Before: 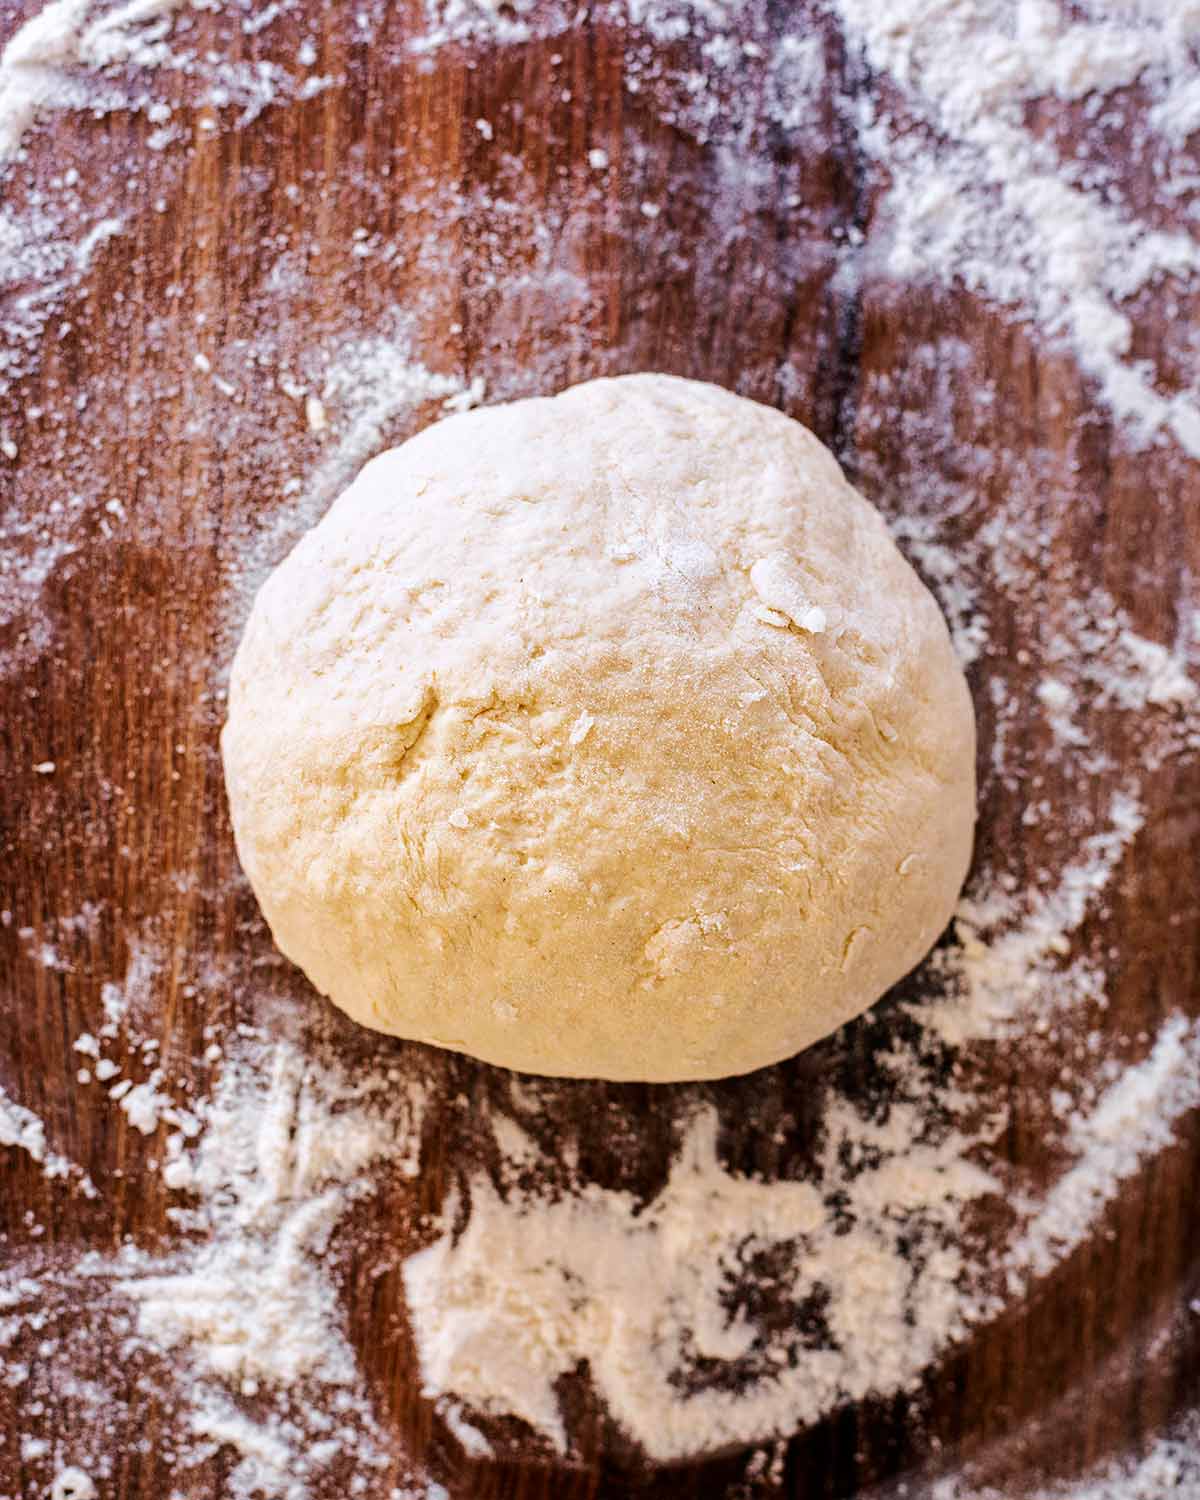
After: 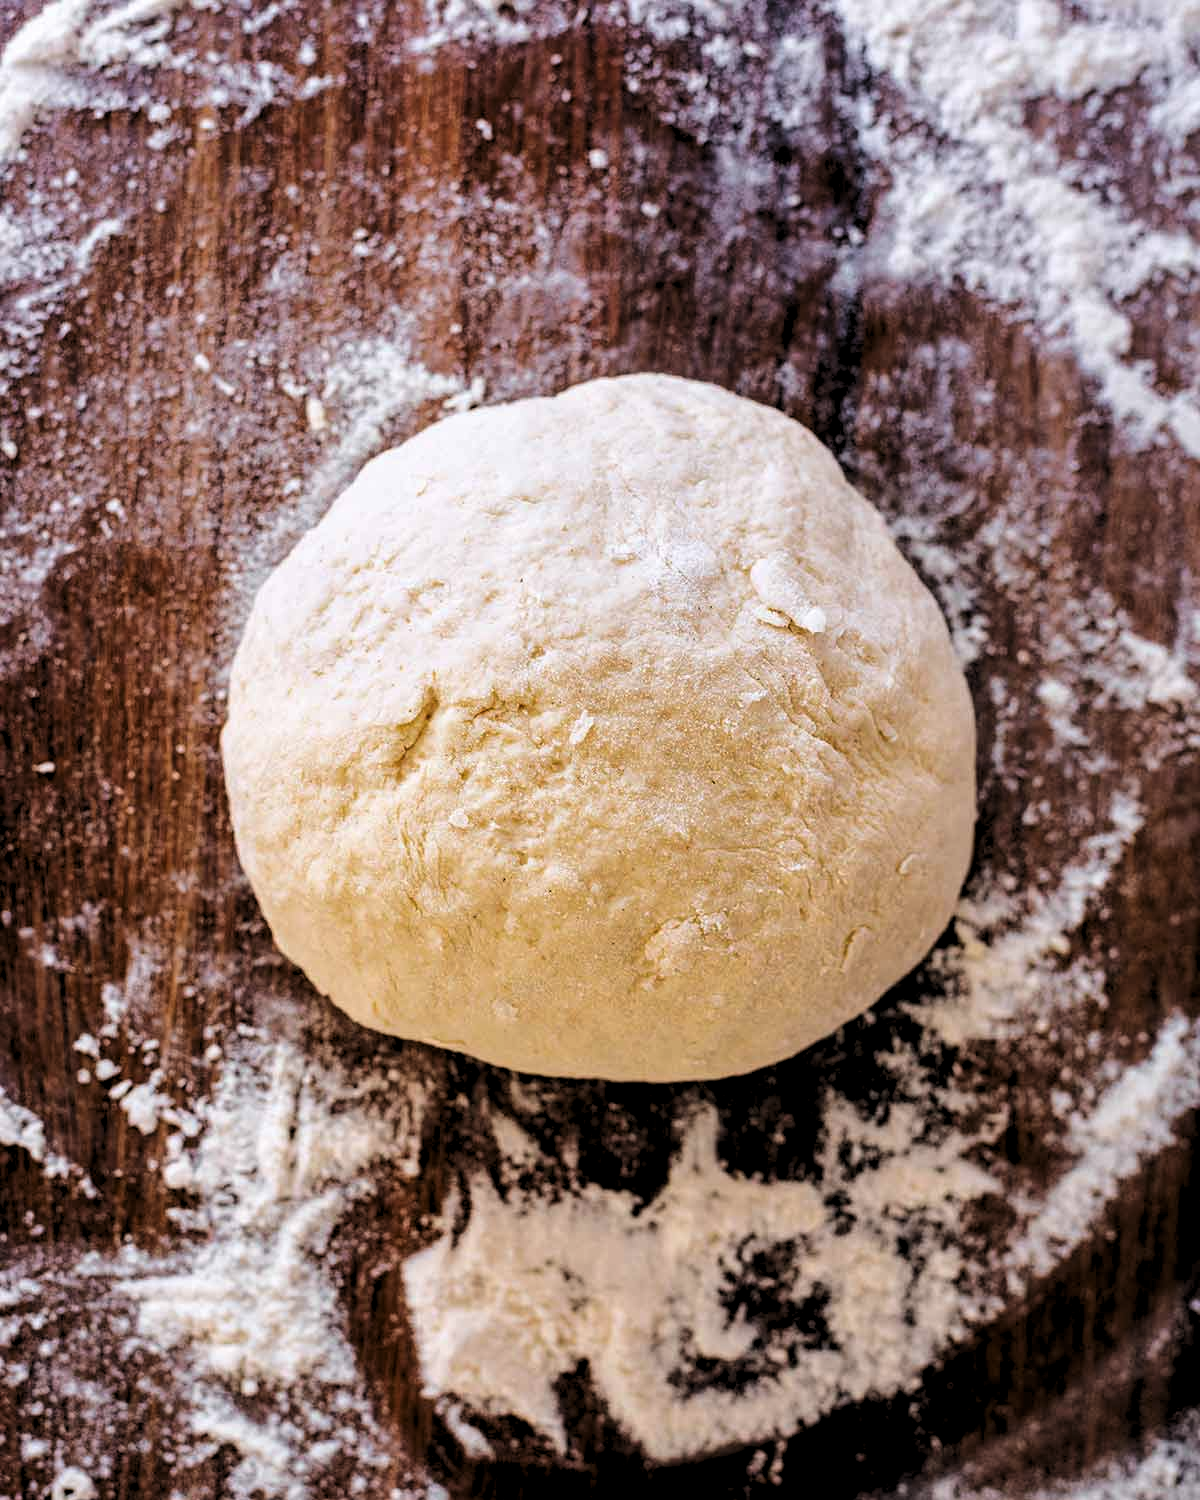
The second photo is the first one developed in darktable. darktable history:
levels: mode automatic, black 3.87%
